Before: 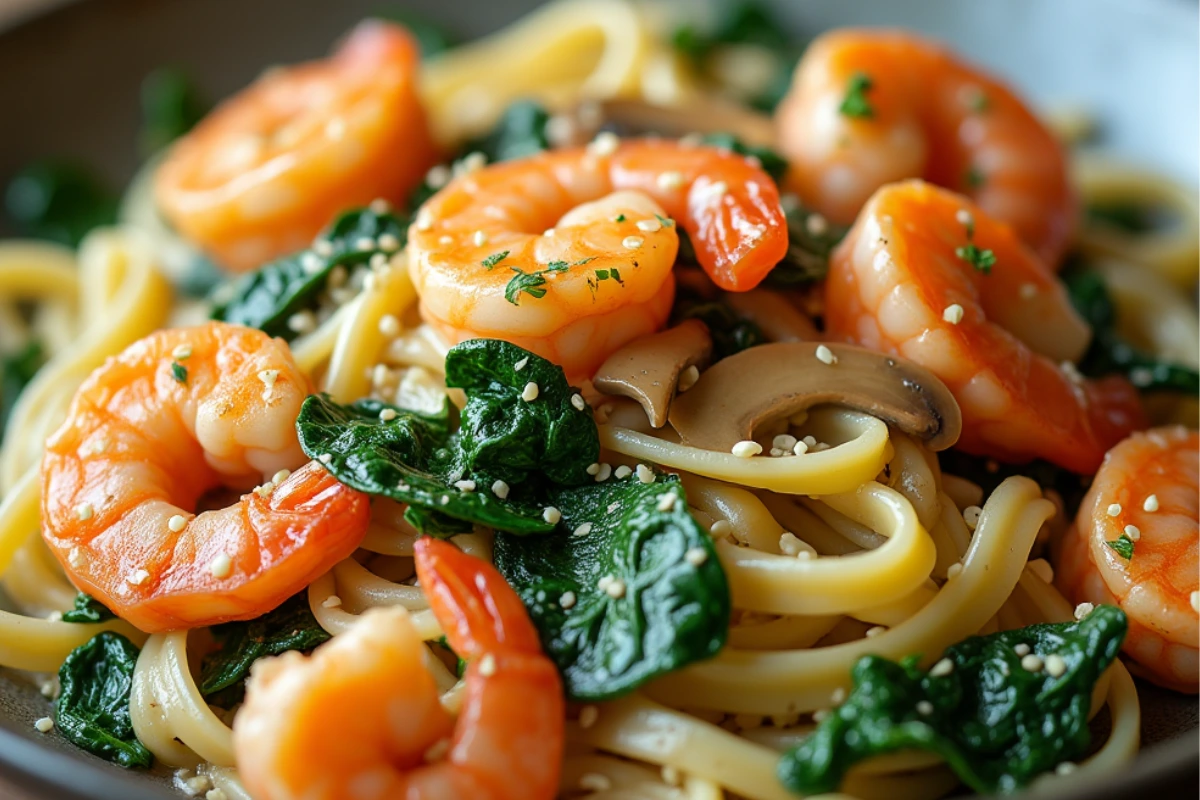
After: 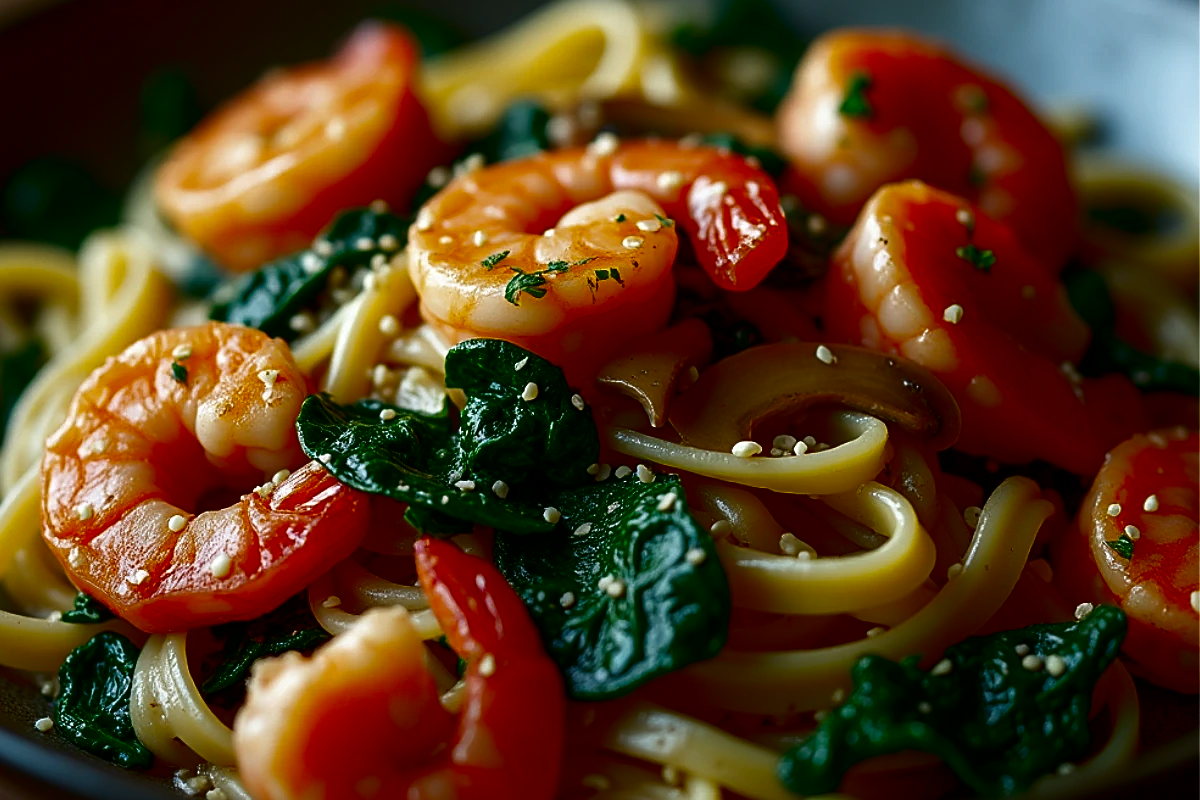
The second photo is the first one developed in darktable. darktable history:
sharpen: on, module defaults
contrast brightness saturation: contrast 0.09, brightness -0.59, saturation 0.17
shadows and highlights: shadows -24.28, highlights 49.77, soften with gaussian
